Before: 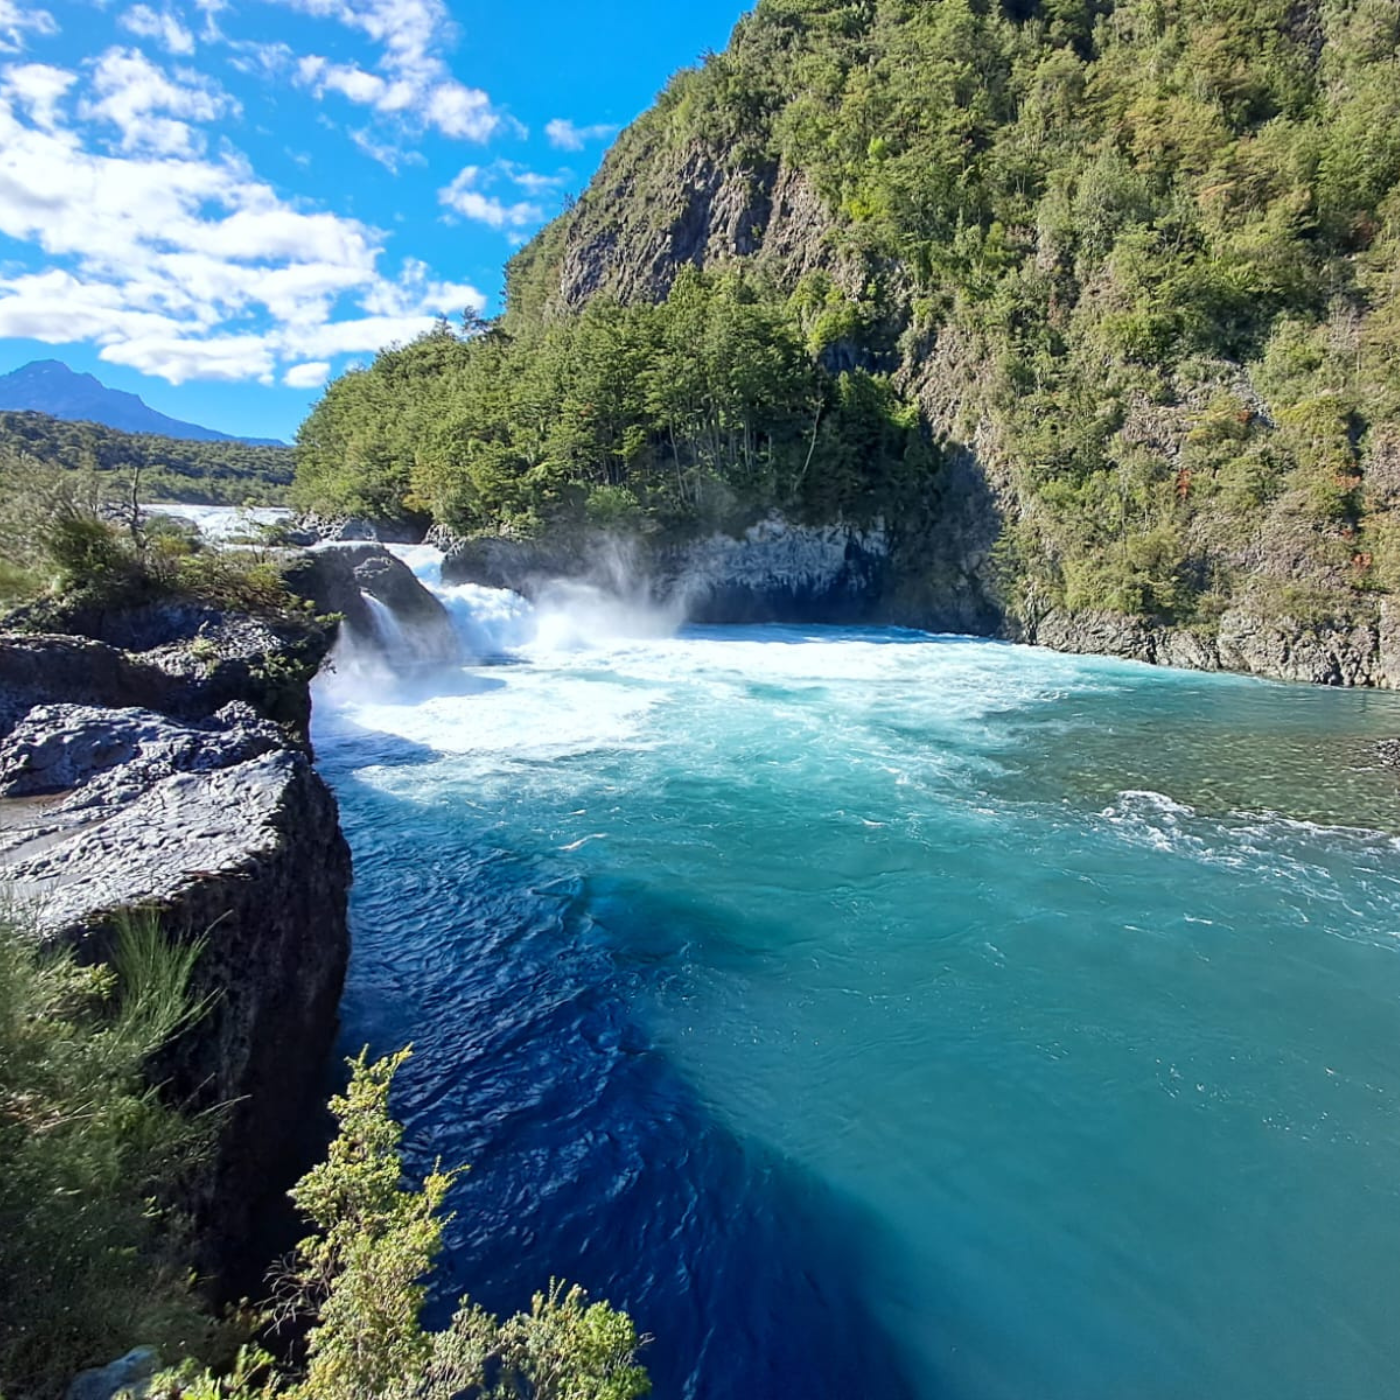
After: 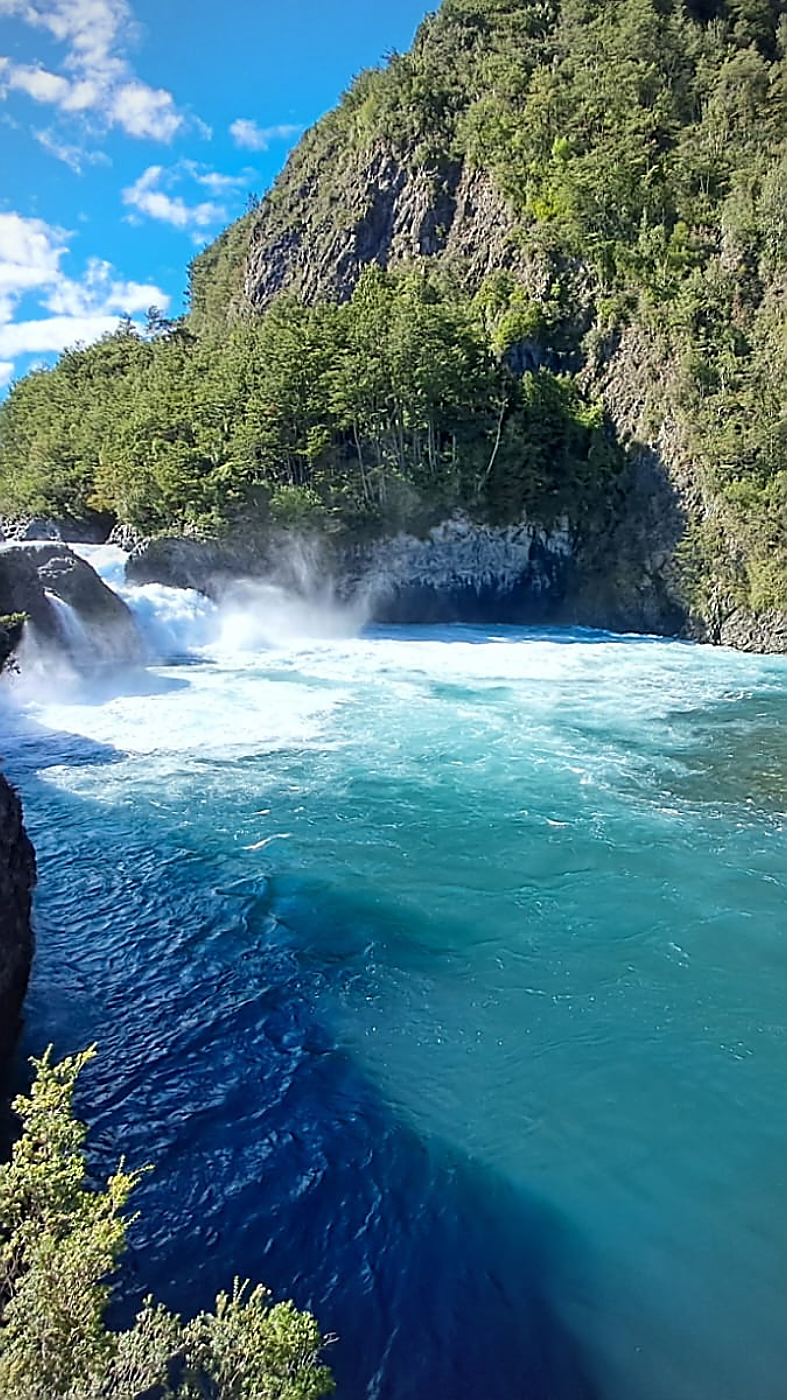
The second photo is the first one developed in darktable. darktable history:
crop and rotate: left 22.583%, right 21.148%
vignetting: brightness -0.399, saturation -0.293, center (0, 0.004)
sharpen: radius 1.373, amount 1.259, threshold 0.753
